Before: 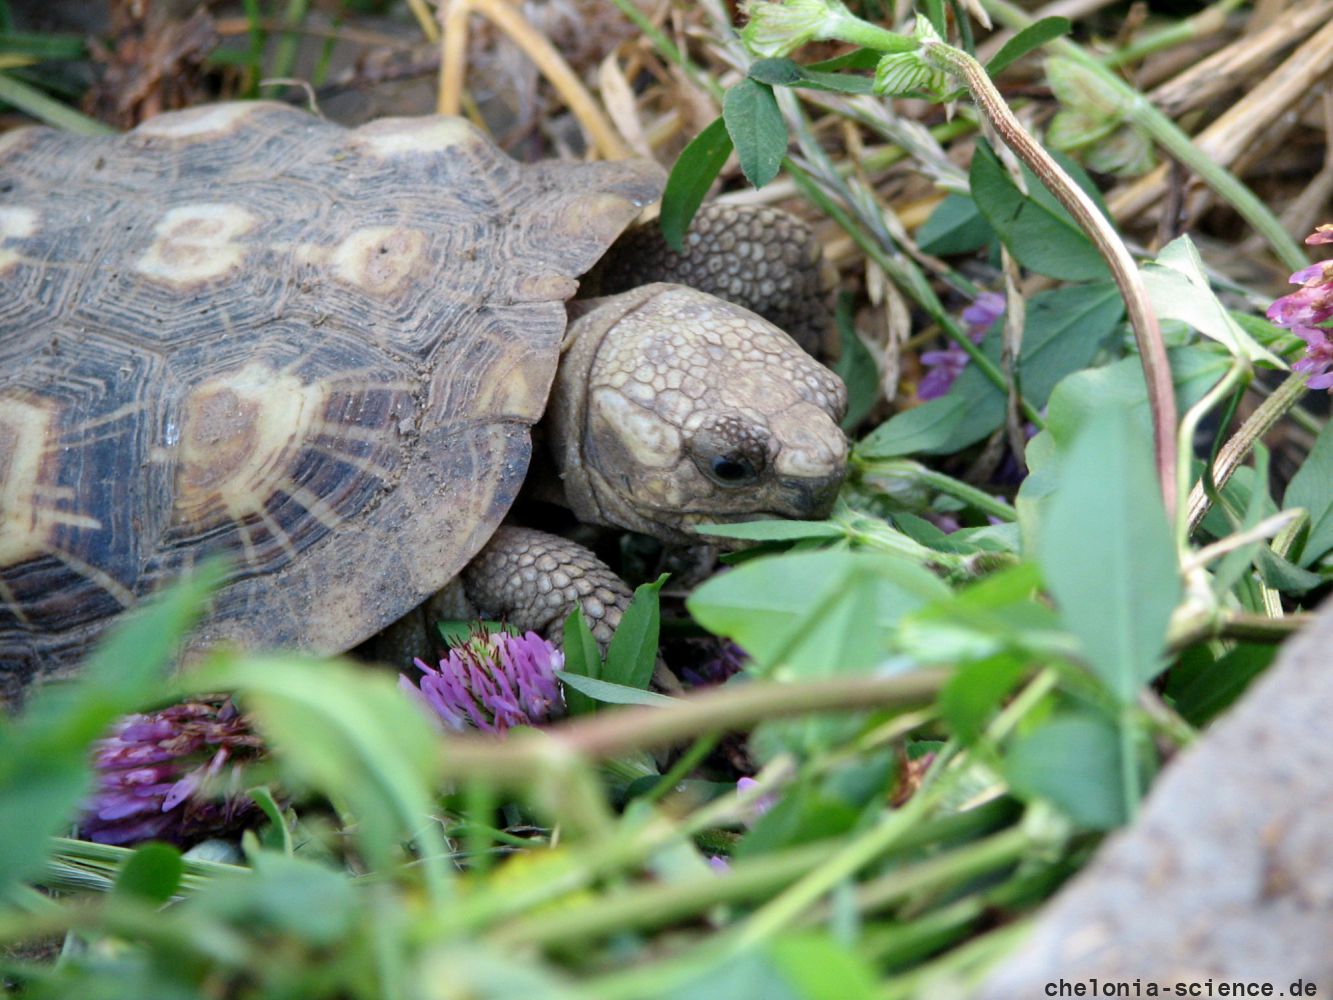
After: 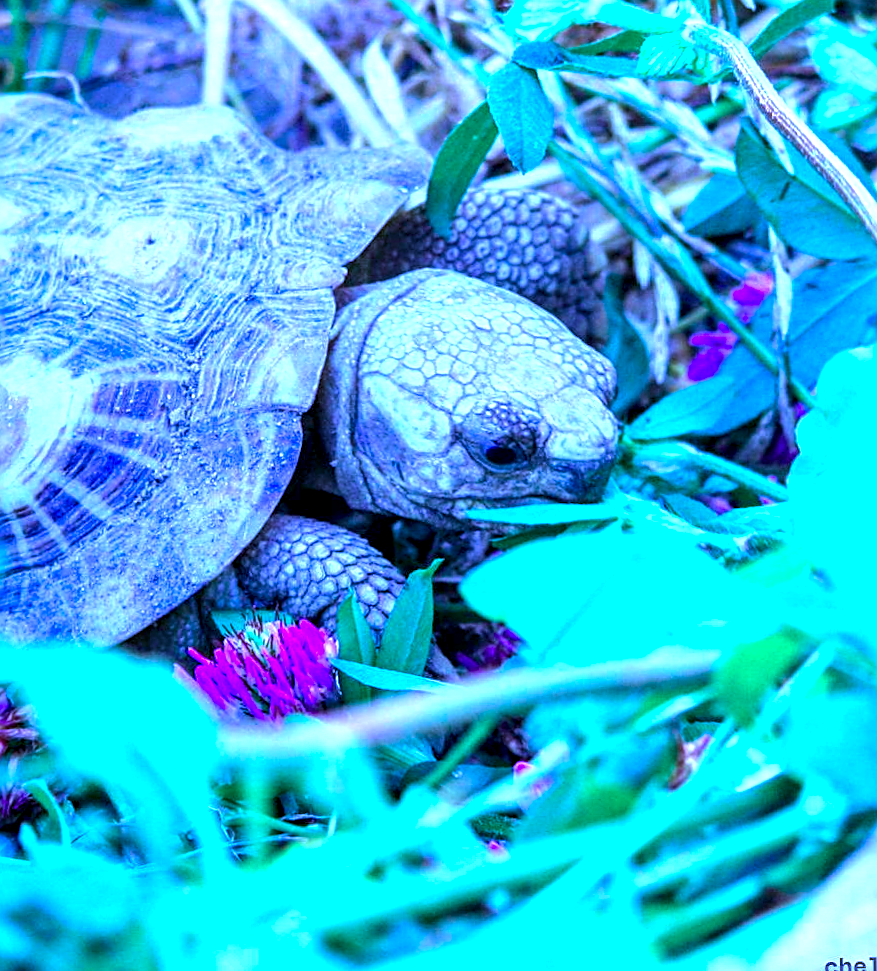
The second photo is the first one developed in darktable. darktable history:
local contrast: highlights 25%, detail 150%
exposure: black level correction 0, exposure 1.1 EV, compensate exposure bias true, compensate highlight preservation false
levels: levels [0, 0.492, 0.984]
color calibration: output R [0.948, 0.091, -0.04, 0], output G [-0.3, 1.384, -0.085, 0], output B [-0.108, 0.061, 1.08, 0], illuminant as shot in camera, x 0.484, y 0.43, temperature 2405.29 K
sharpen: on, module defaults
crop: left 16.899%, right 16.556%
rotate and perspective: rotation -1°, crop left 0.011, crop right 0.989, crop top 0.025, crop bottom 0.975
